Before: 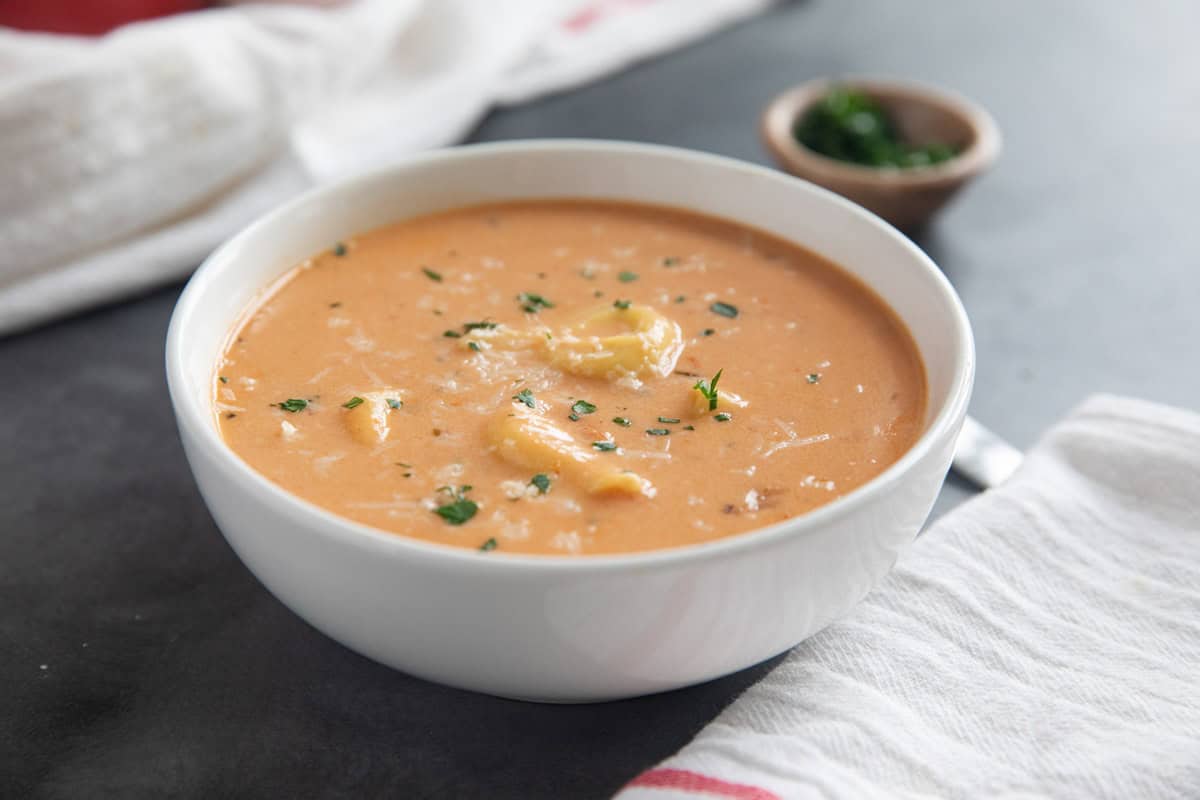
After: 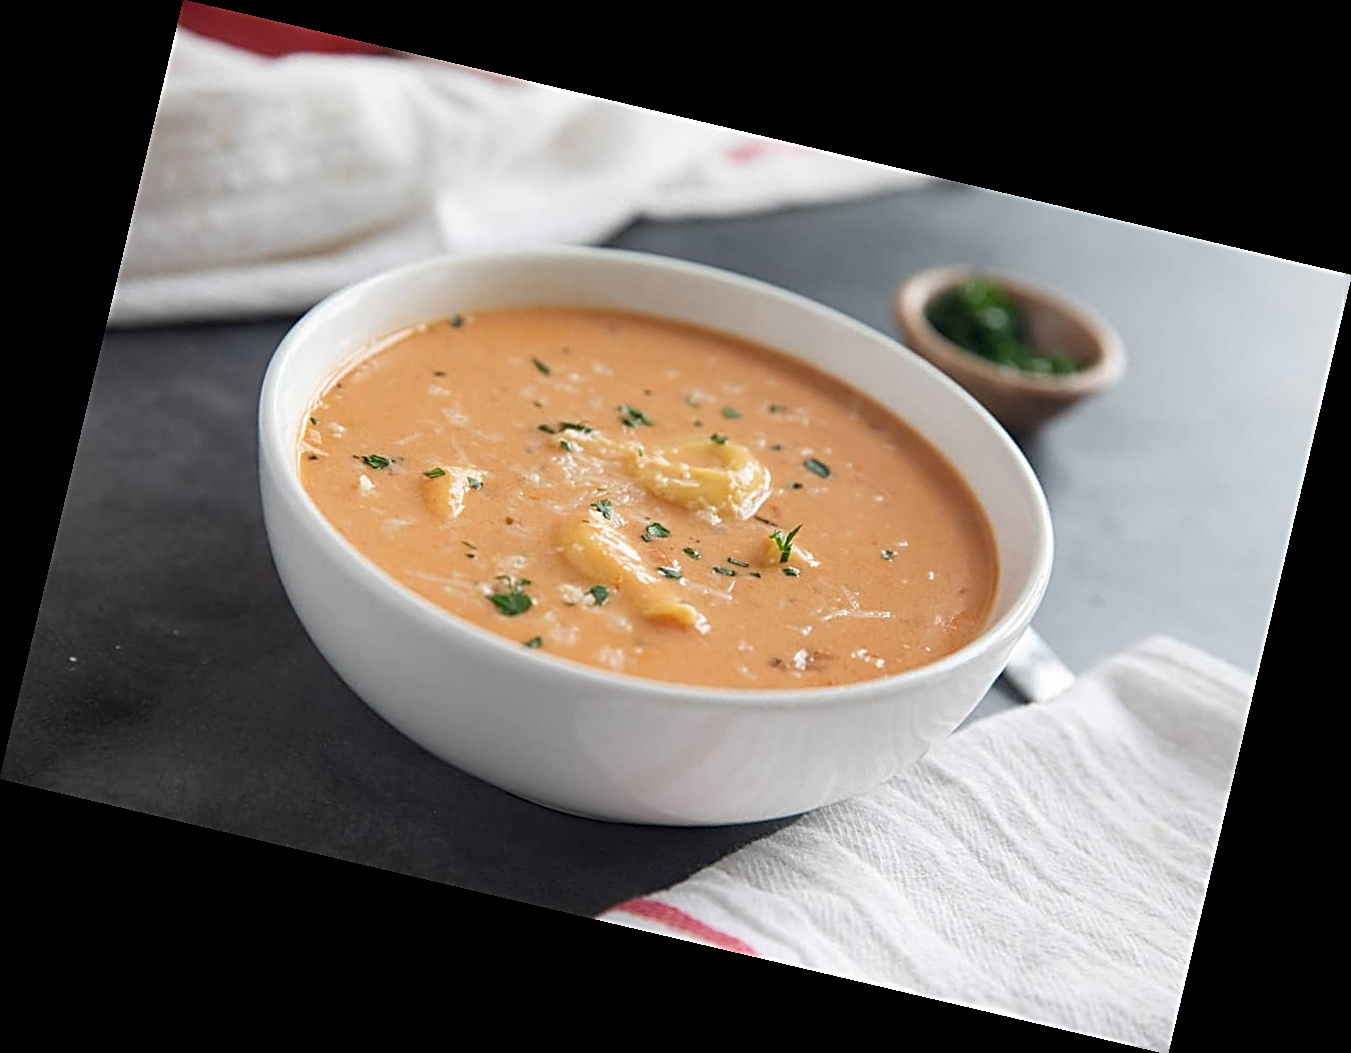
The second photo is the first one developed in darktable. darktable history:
sharpen: radius 2.584, amount 0.688
rotate and perspective: rotation 13.27°, automatic cropping off
